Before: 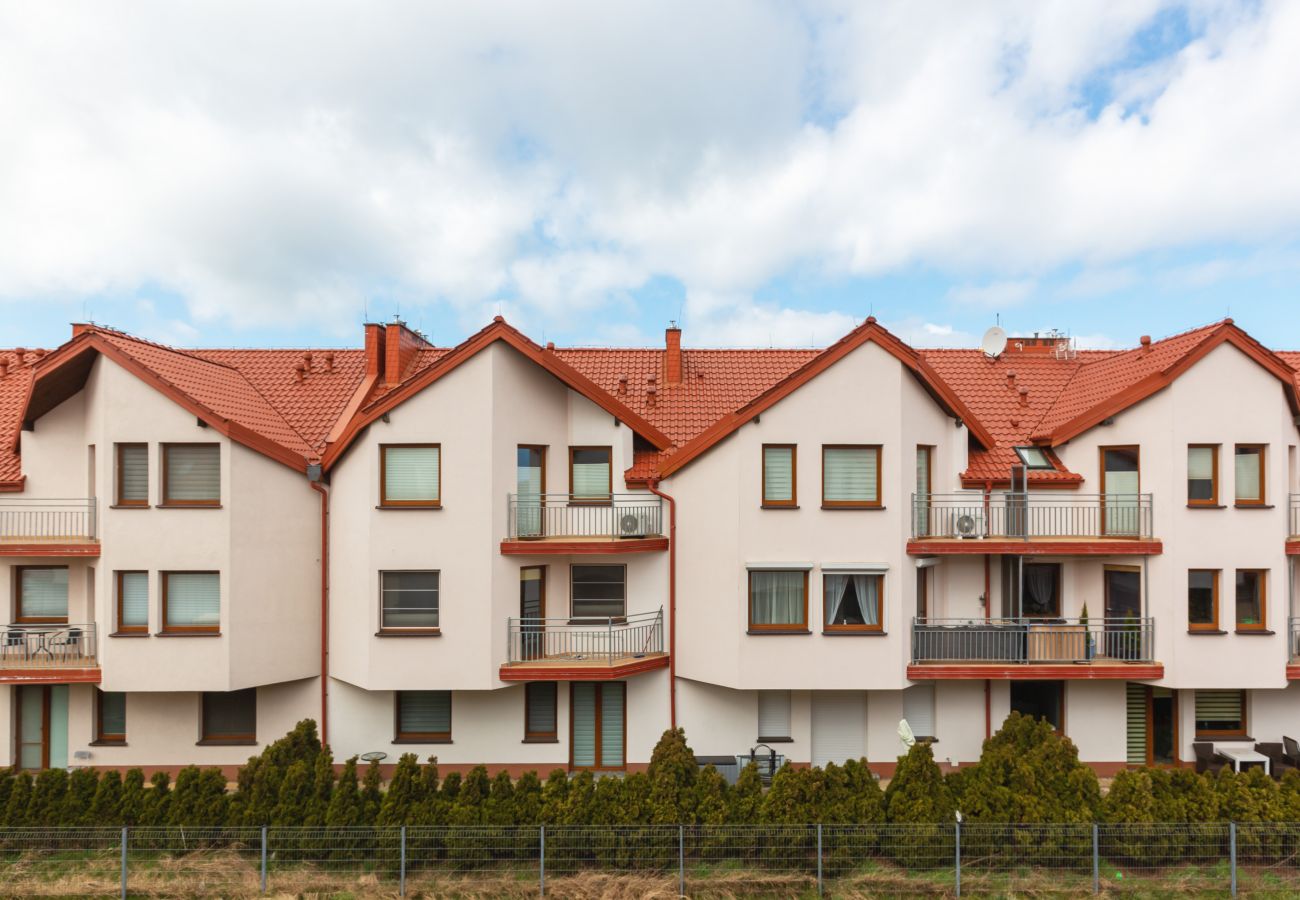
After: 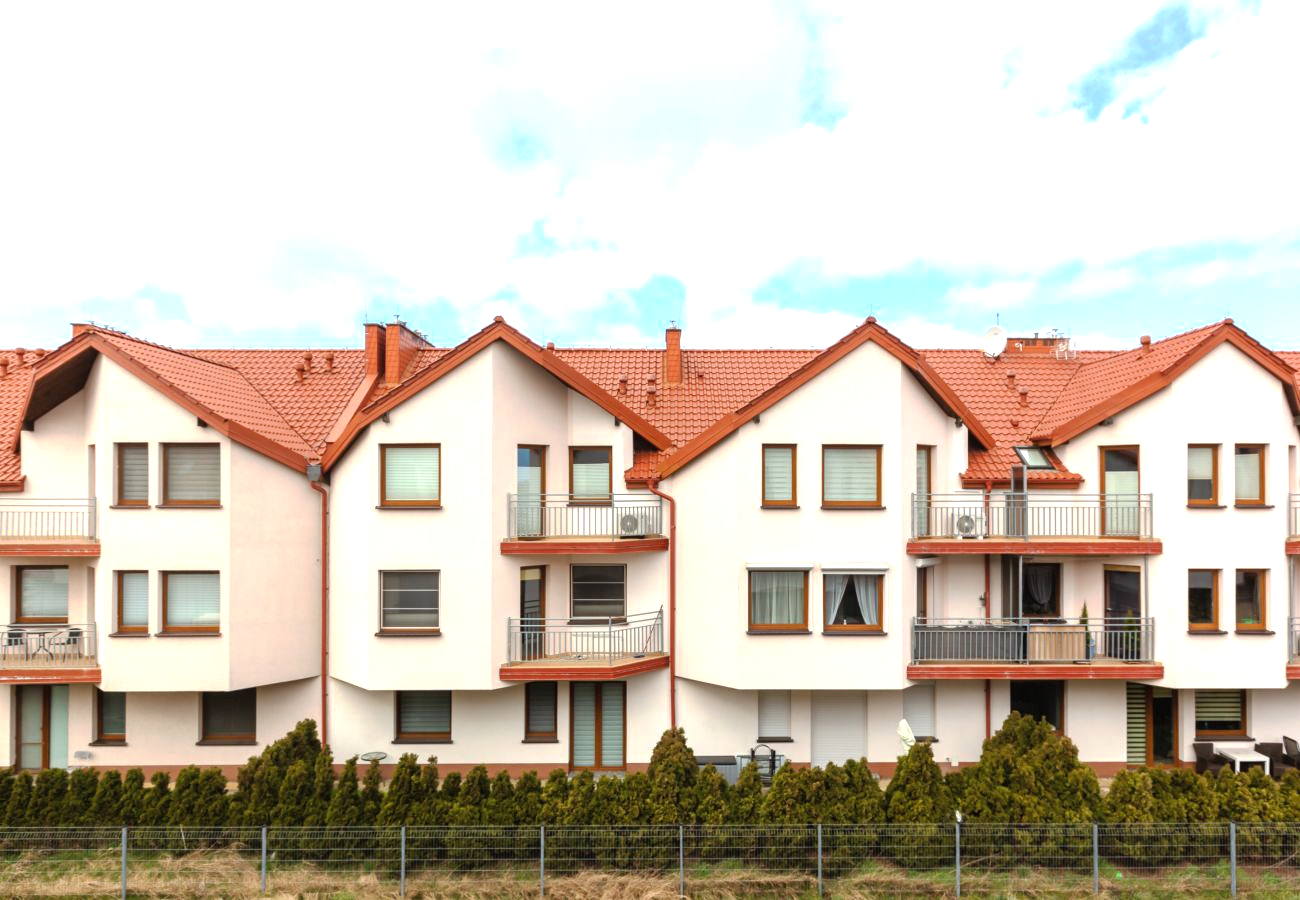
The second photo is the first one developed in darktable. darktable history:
base curve: curves: ch0 [(0, 0) (0.235, 0.266) (0.503, 0.496) (0.786, 0.72) (1, 1)], preserve colors none
tone equalizer: -8 EV -0.72 EV, -7 EV -0.666 EV, -6 EV -0.573 EV, -5 EV -0.376 EV, -3 EV 0.37 EV, -2 EV 0.6 EV, -1 EV 0.701 EV, +0 EV 0.743 EV
